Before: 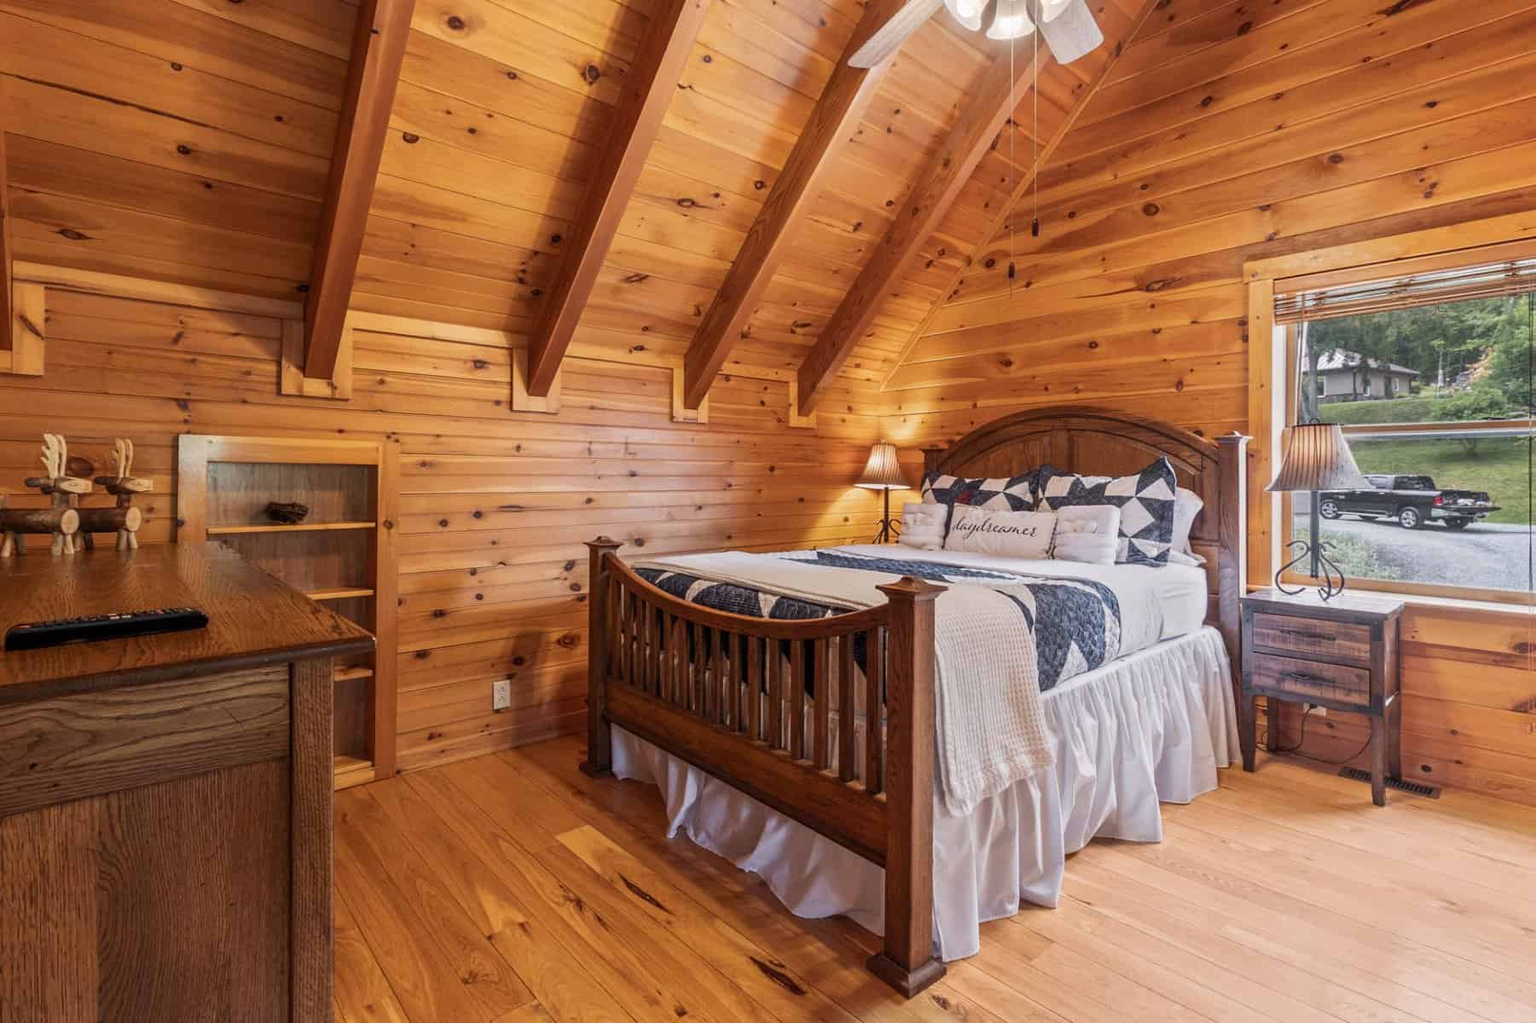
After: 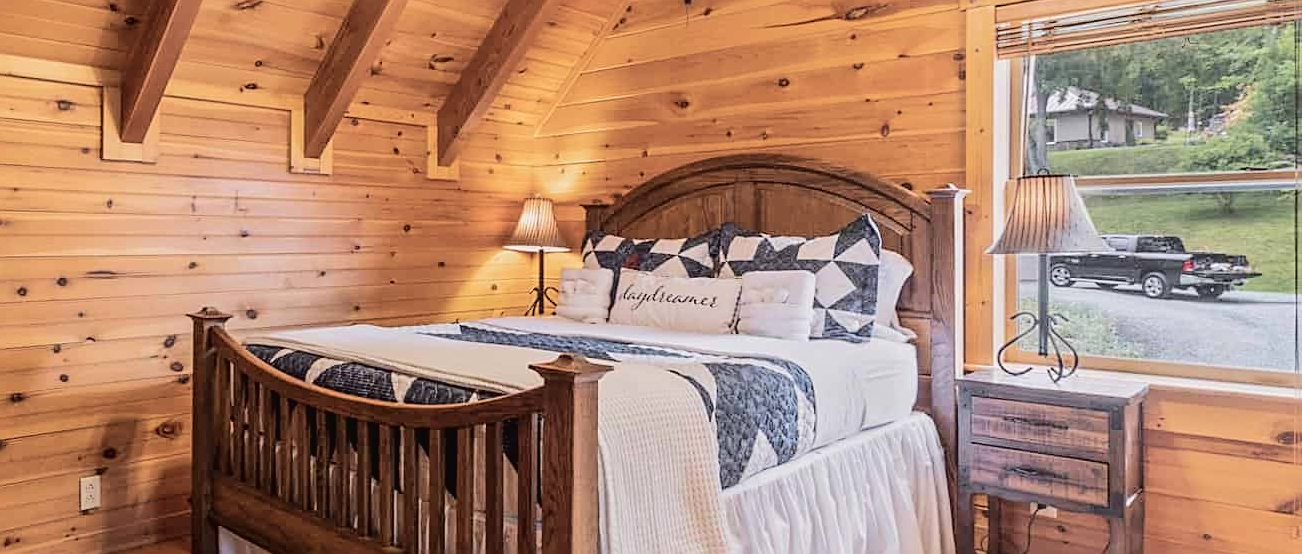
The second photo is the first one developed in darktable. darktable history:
crop and rotate: left 27.691%, top 26.894%, bottom 26.858%
velvia: strength 17.37%
sharpen: amount 0.49
tone curve: curves: ch0 [(0, 0) (0.003, 0) (0.011, 0.001) (0.025, 0.003) (0.044, 0.005) (0.069, 0.012) (0.1, 0.023) (0.136, 0.039) (0.177, 0.088) (0.224, 0.15) (0.277, 0.24) (0.335, 0.337) (0.399, 0.437) (0.468, 0.535) (0.543, 0.629) (0.623, 0.71) (0.709, 0.782) (0.801, 0.856) (0.898, 0.94) (1, 1)], color space Lab, independent channels, preserve colors none
contrast brightness saturation: contrast -0.15, brightness 0.045, saturation -0.133
